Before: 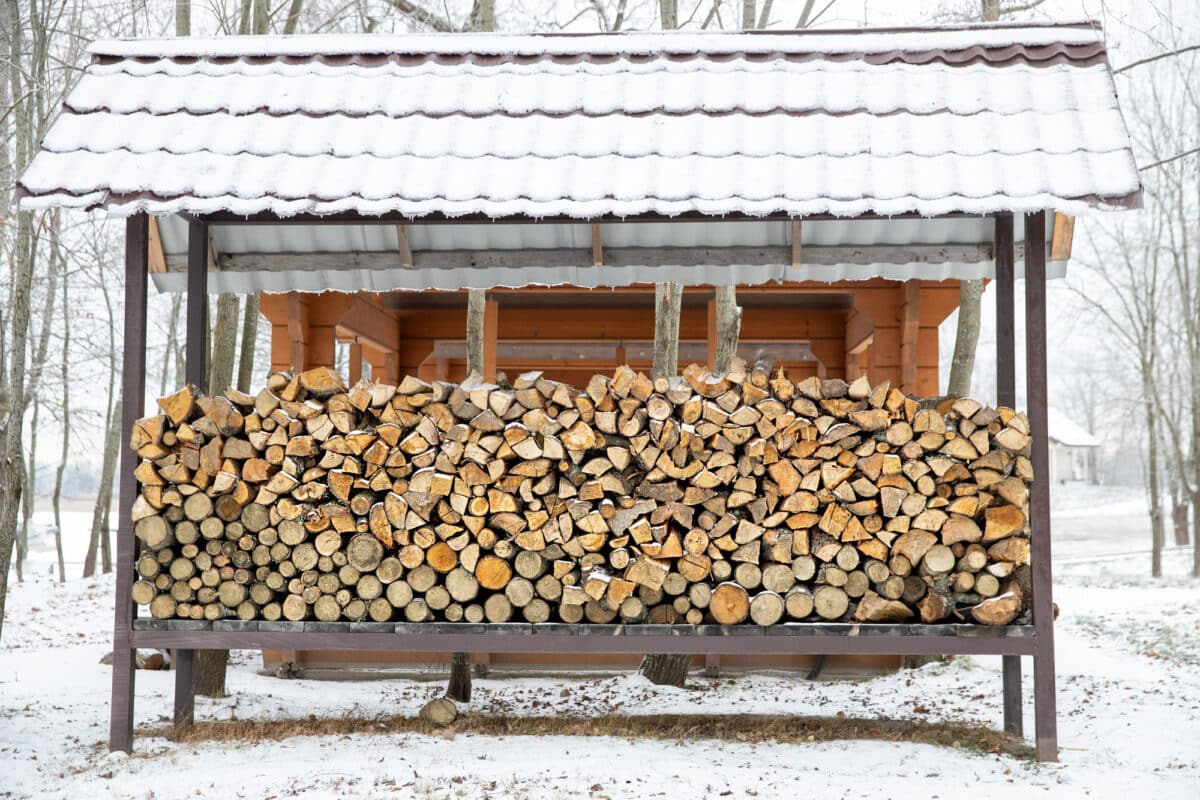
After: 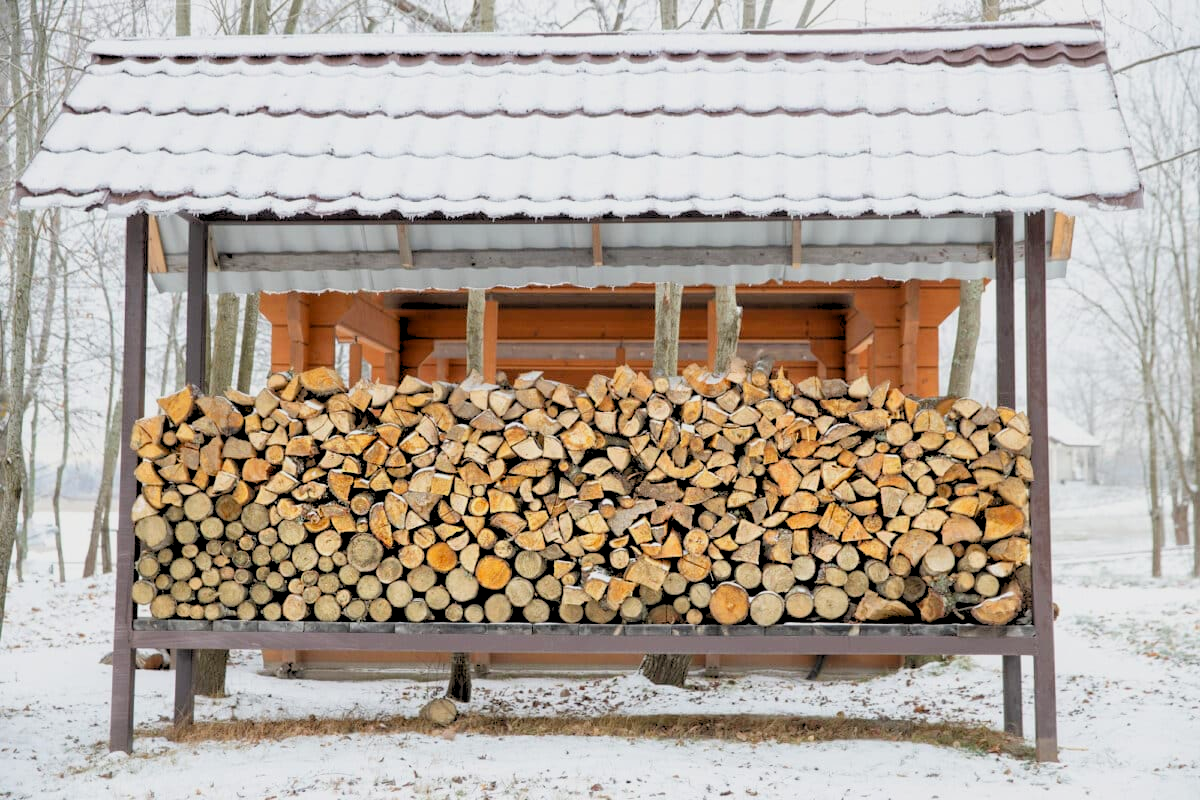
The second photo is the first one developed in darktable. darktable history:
color correction: saturation 1.11
rgb levels: preserve colors sum RGB, levels [[0.038, 0.433, 0.934], [0, 0.5, 1], [0, 0.5, 1]]
